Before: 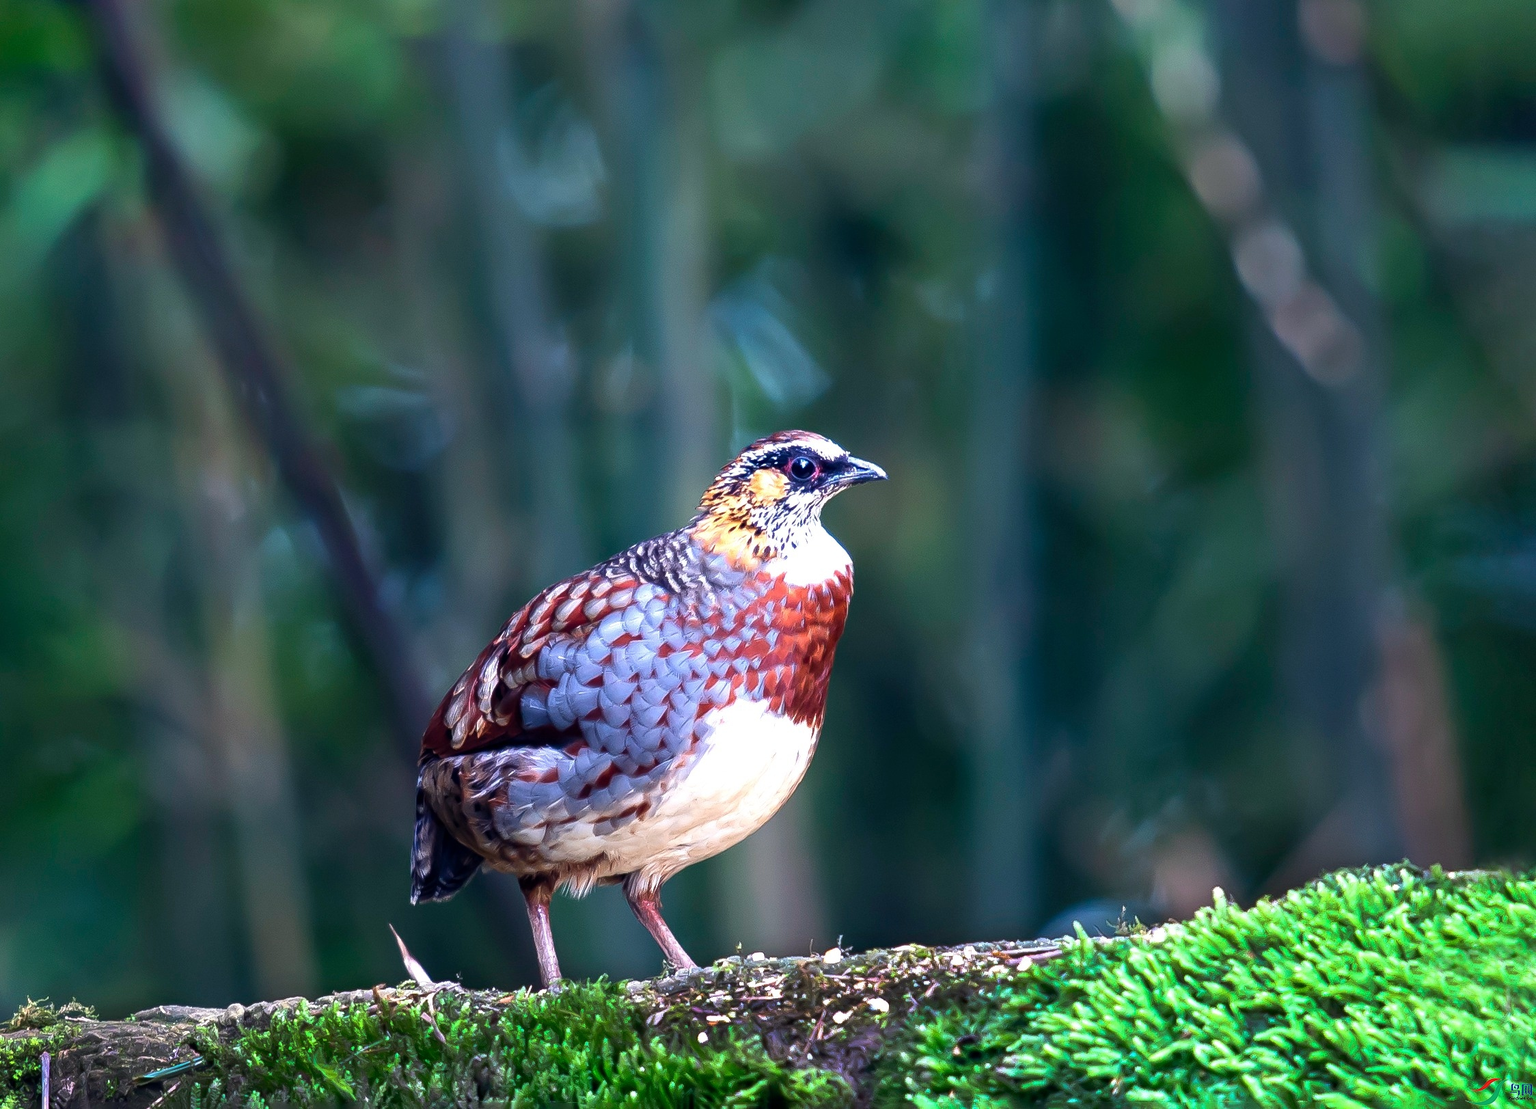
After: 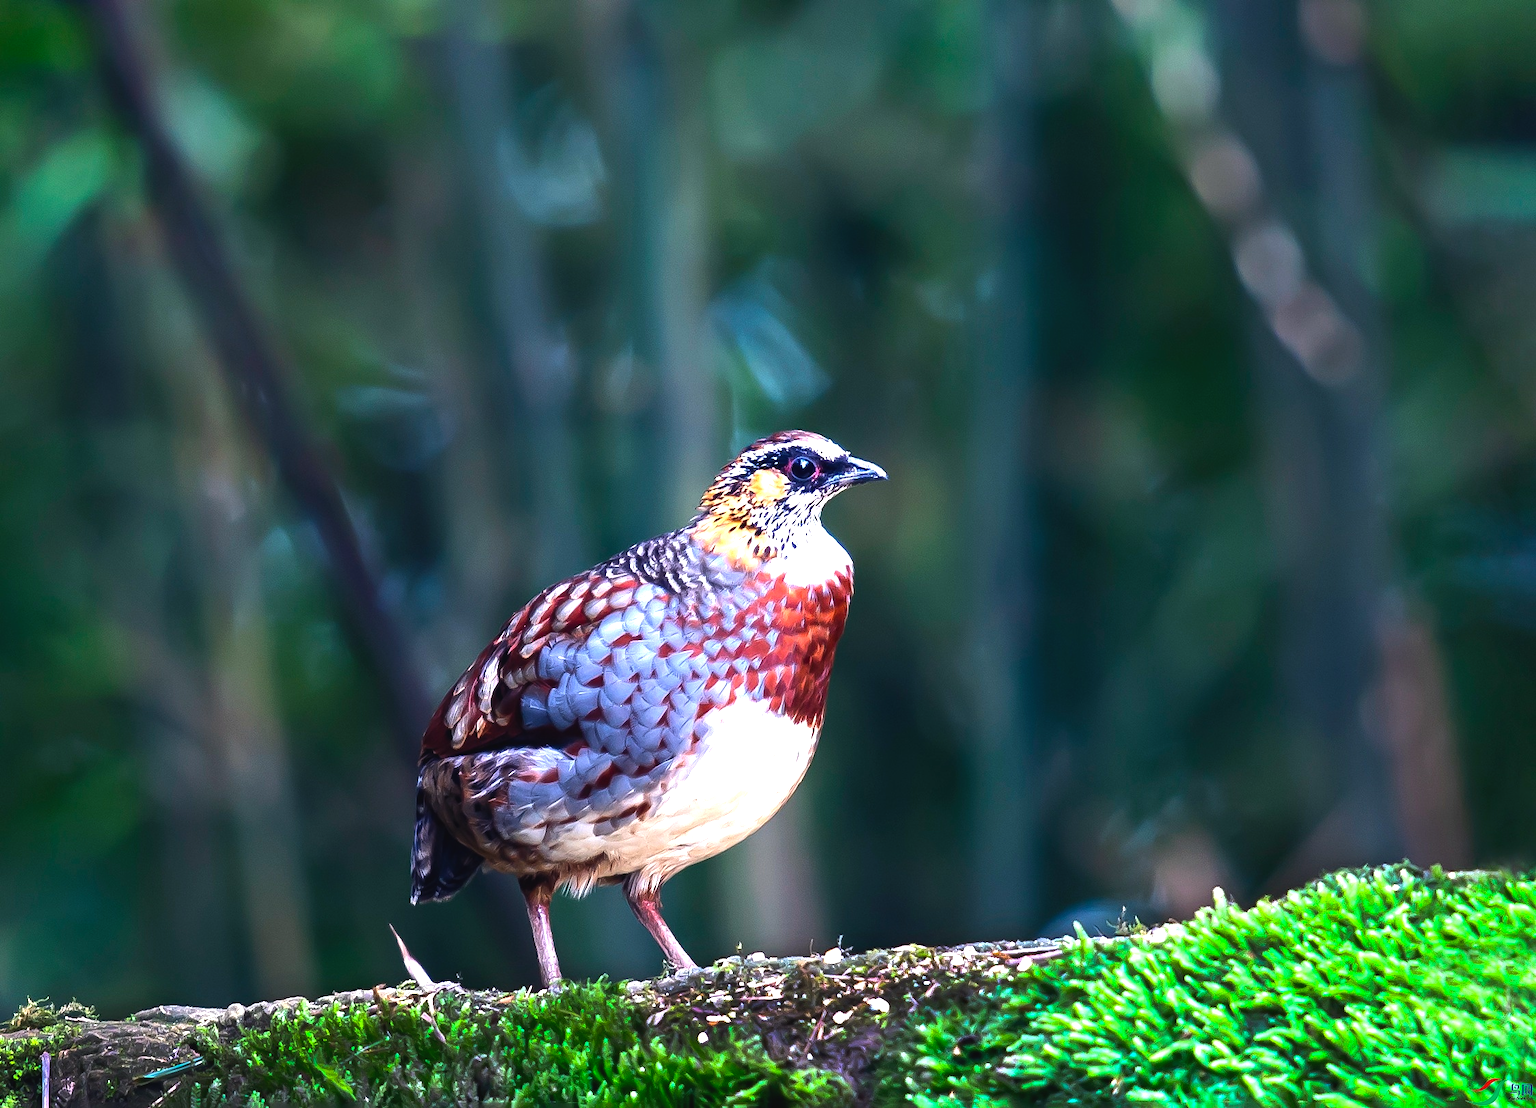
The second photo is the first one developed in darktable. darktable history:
color balance rgb: global offset › luminance 0.484%, perceptual saturation grading › global saturation 18.136%, perceptual brilliance grading › highlights 13.242%, perceptual brilliance grading › mid-tones 8.614%, perceptual brilliance grading › shadows -16.634%
